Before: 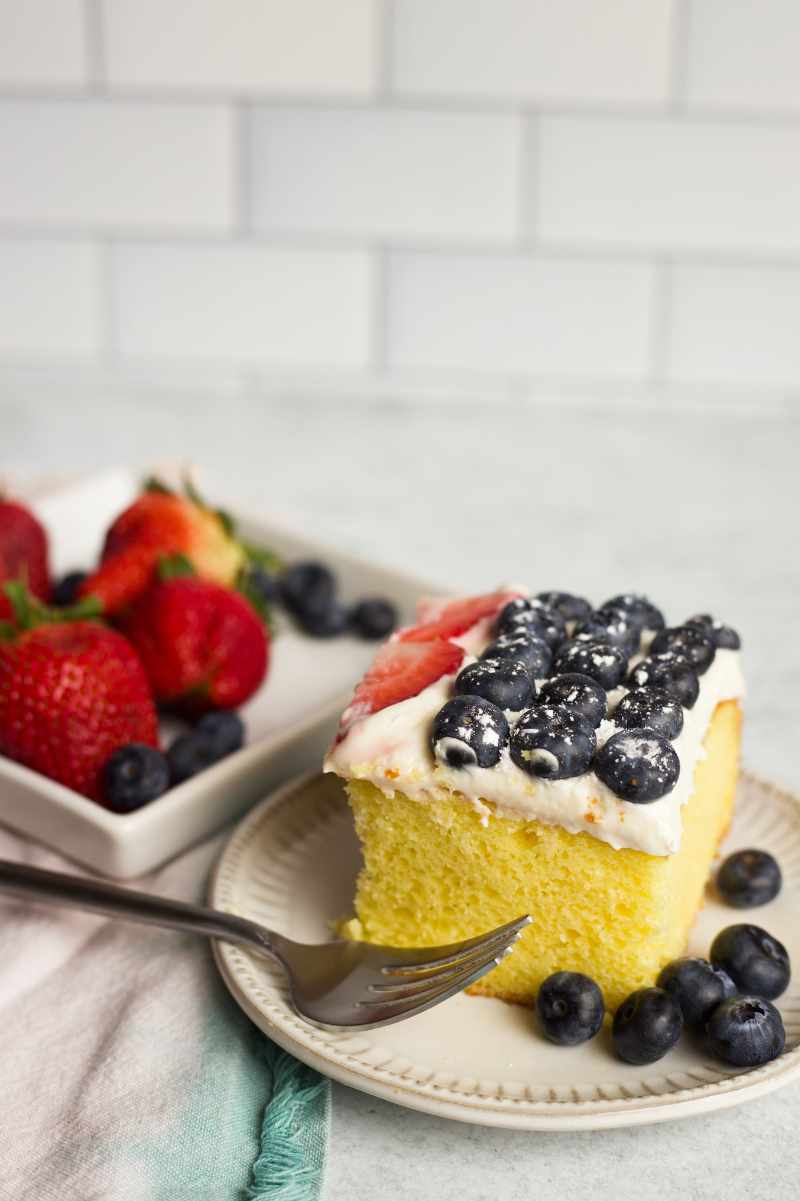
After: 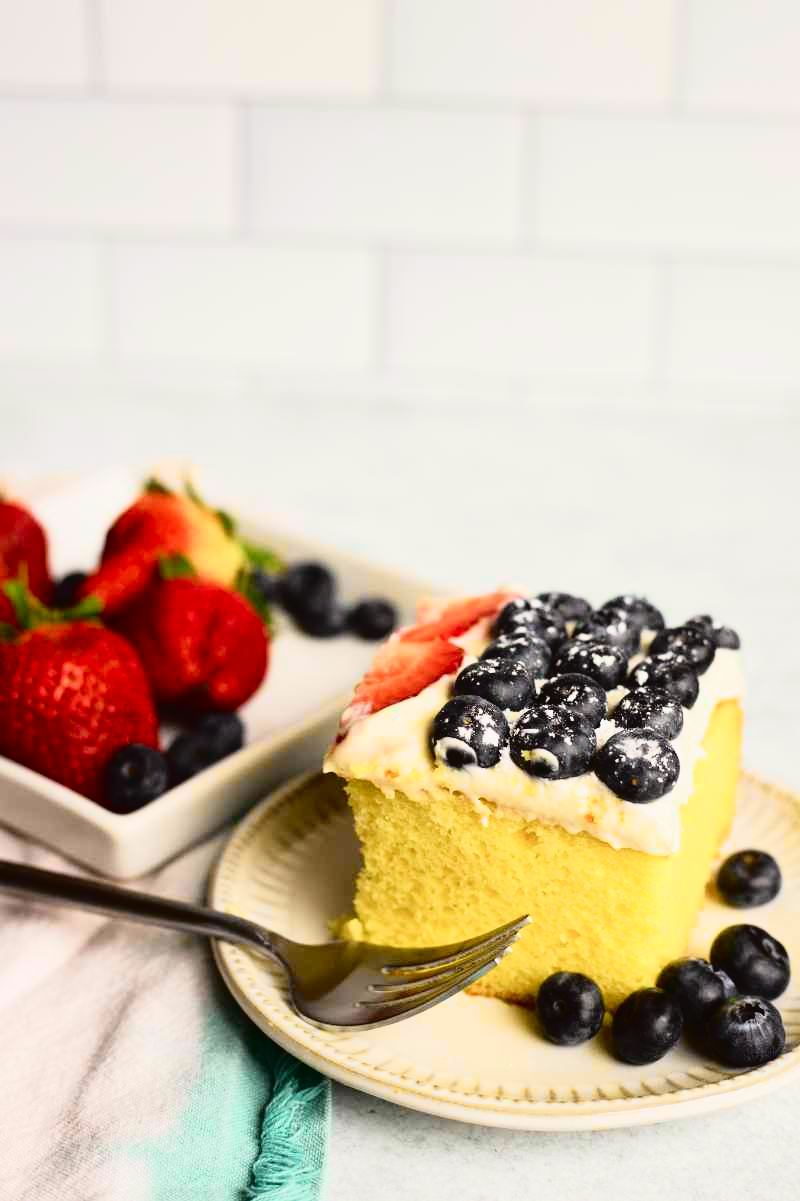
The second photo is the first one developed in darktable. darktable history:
tone curve: curves: ch0 [(0, 0.022) (0.177, 0.086) (0.392, 0.438) (0.704, 0.844) (0.858, 0.938) (1, 0.981)]; ch1 [(0, 0) (0.402, 0.36) (0.476, 0.456) (0.498, 0.501) (0.518, 0.521) (0.58, 0.598) (0.619, 0.65) (0.692, 0.737) (1, 1)]; ch2 [(0, 0) (0.415, 0.438) (0.483, 0.499) (0.503, 0.507) (0.526, 0.537) (0.563, 0.624) (0.626, 0.714) (0.699, 0.753) (0.997, 0.858)], color space Lab, independent channels
